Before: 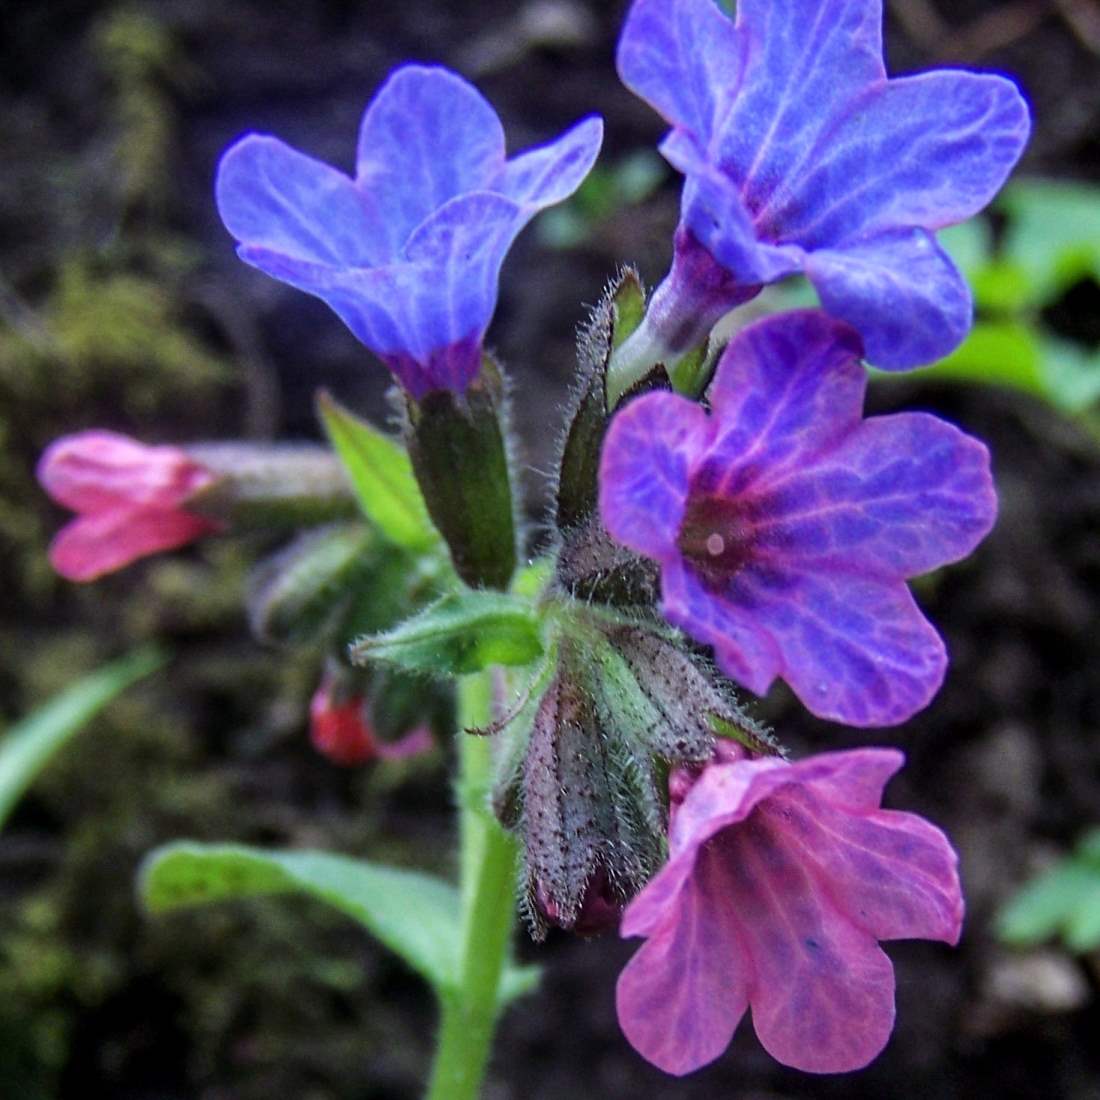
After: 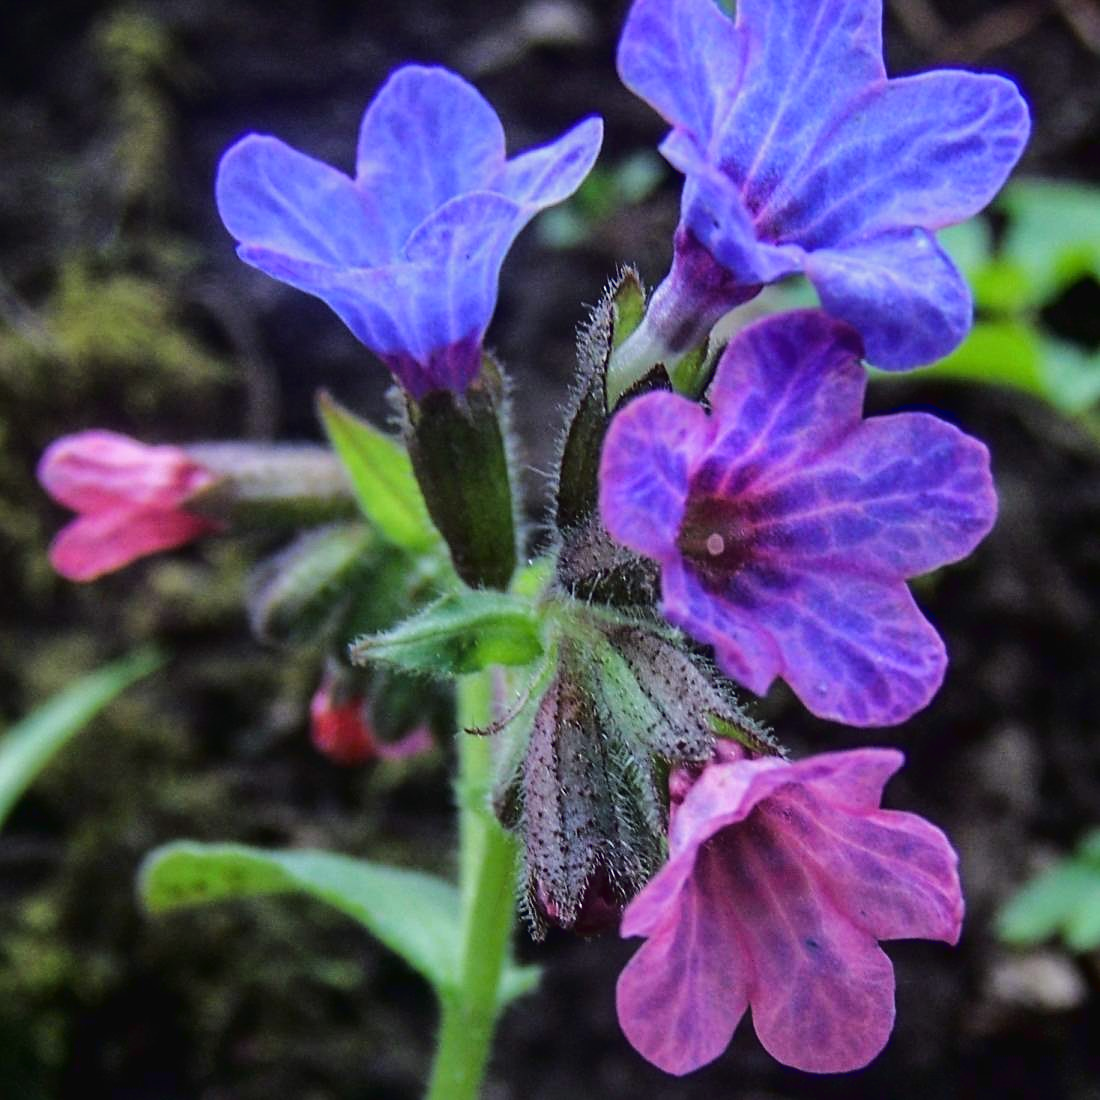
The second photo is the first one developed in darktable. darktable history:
sharpen: amount 0.205
tone curve: curves: ch0 [(0, 0.021) (0.049, 0.044) (0.157, 0.131) (0.365, 0.359) (0.499, 0.517) (0.675, 0.667) (0.856, 0.83) (1, 0.969)]; ch1 [(0, 0) (0.302, 0.309) (0.433, 0.443) (0.472, 0.47) (0.502, 0.503) (0.527, 0.516) (0.564, 0.557) (0.614, 0.645) (0.677, 0.722) (0.859, 0.889) (1, 1)]; ch2 [(0, 0) (0.33, 0.301) (0.447, 0.44) (0.487, 0.496) (0.502, 0.501) (0.535, 0.537) (0.565, 0.558) (0.608, 0.624) (1, 1)], color space Lab, linked channels, preserve colors none
